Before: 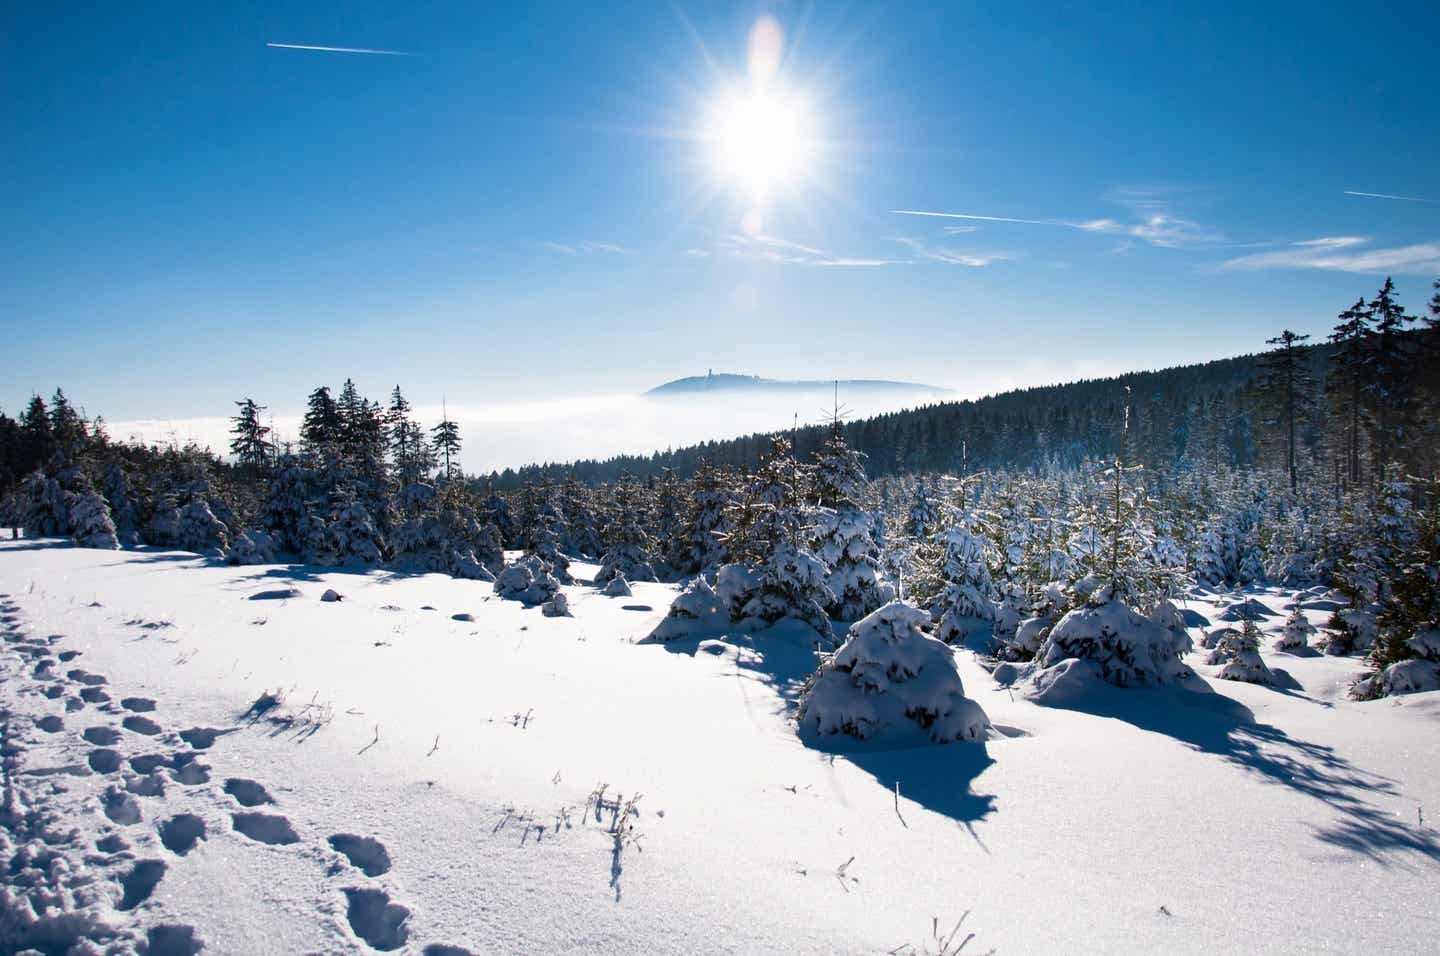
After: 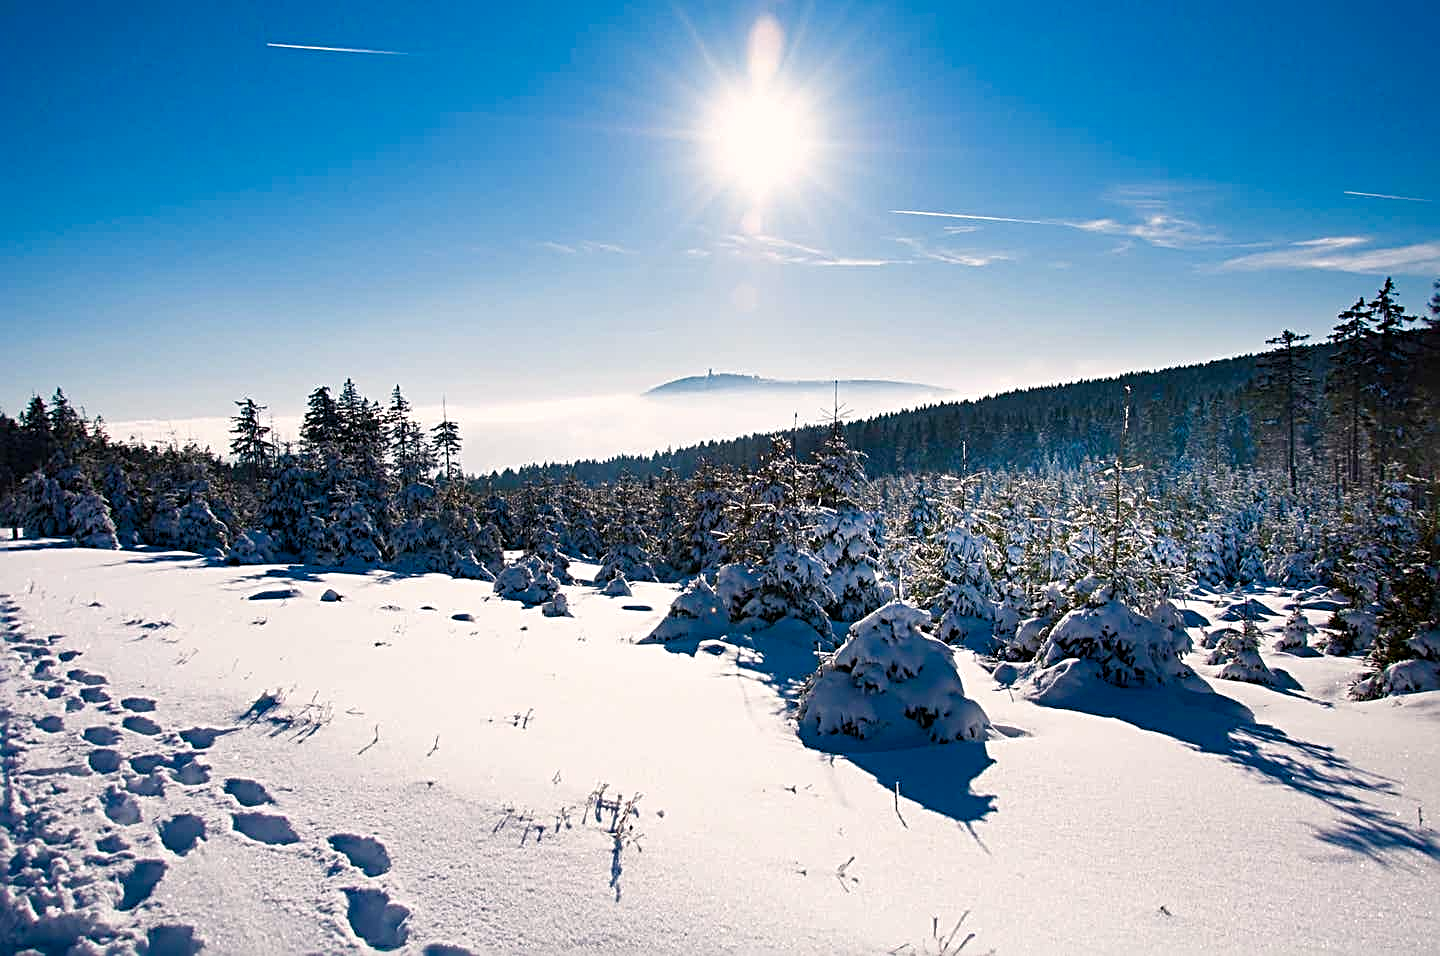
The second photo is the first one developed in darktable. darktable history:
sharpen: radius 2.8, amount 0.717
color balance rgb: highlights gain › chroma 1.725%, highlights gain › hue 56.47°, perceptual saturation grading › global saturation 0.003%, perceptual saturation grading › highlights -17.649%, perceptual saturation grading › mid-tones 33.742%, perceptual saturation grading › shadows 50.383%
